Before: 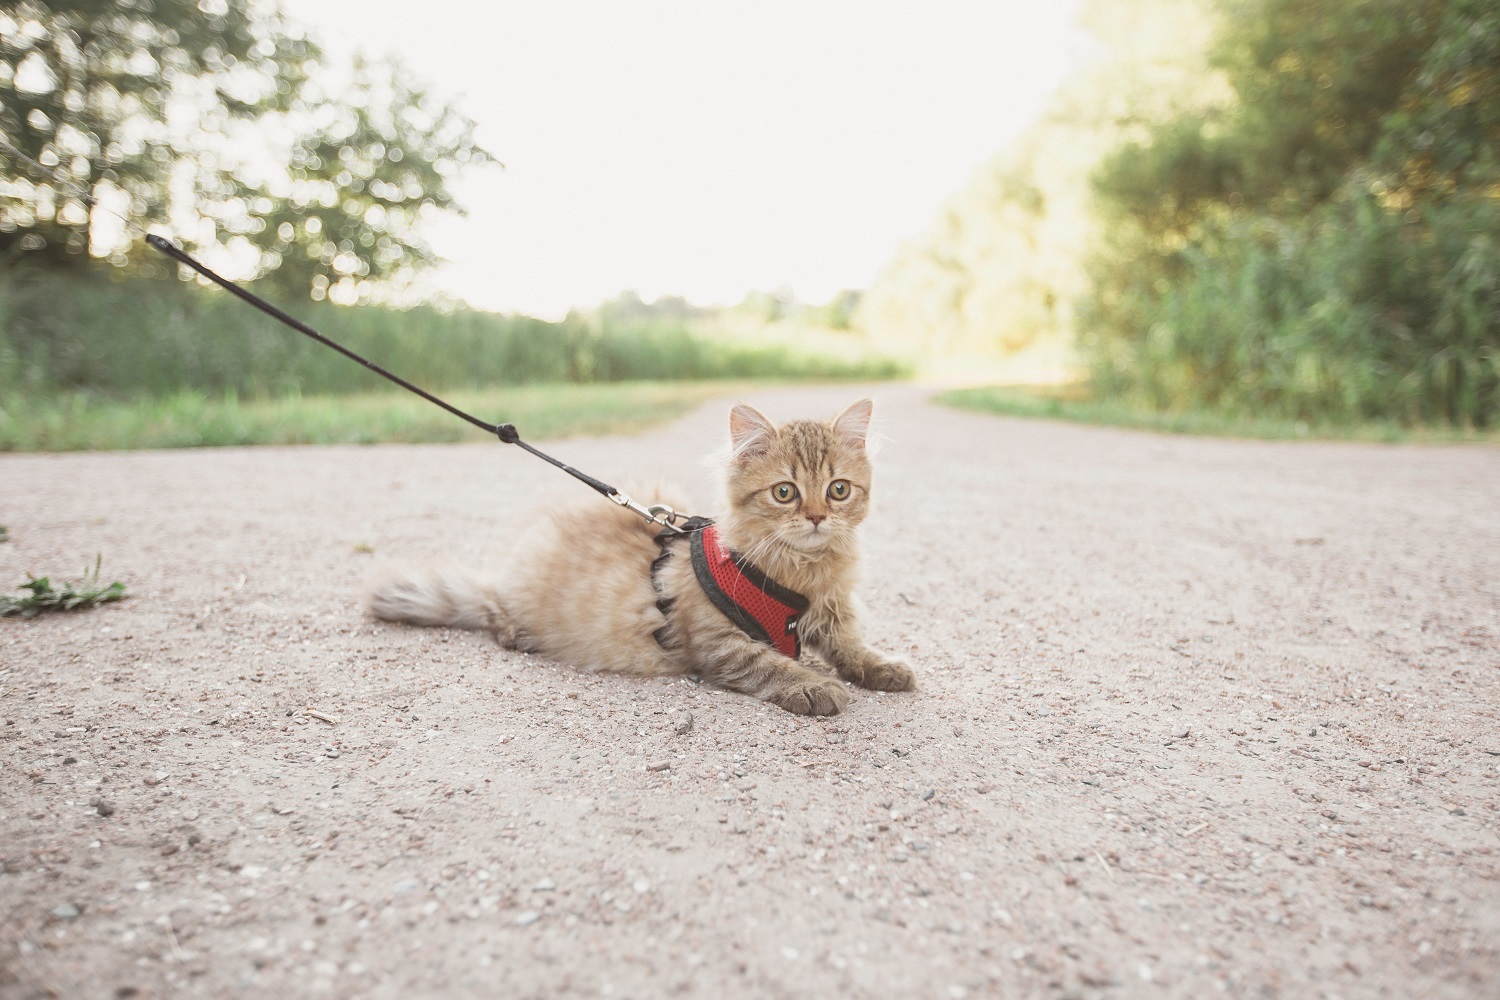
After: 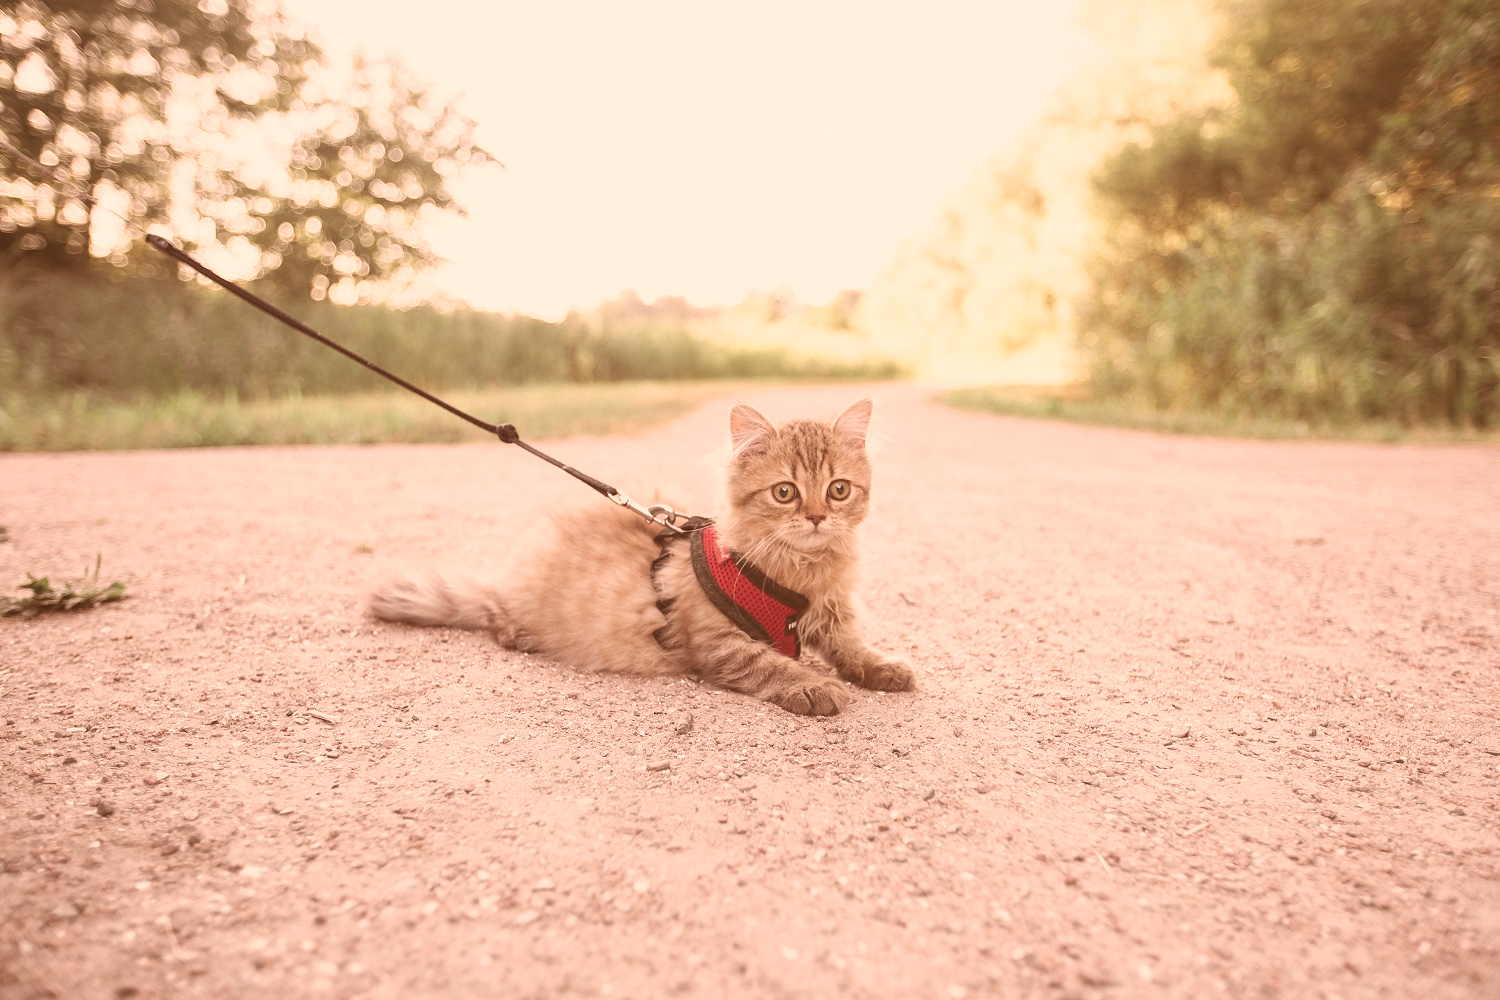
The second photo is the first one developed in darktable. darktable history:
color correction: highlights a* 9.03, highlights b* 8.71, shadows a* 40, shadows b* 40, saturation 0.8
color balance: lift [1.006, 0.985, 1.002, 1.015], gamma [1, 0.953, 1.008, 1.047], gain [1.076, 1.13, 1.004, 0.87]
